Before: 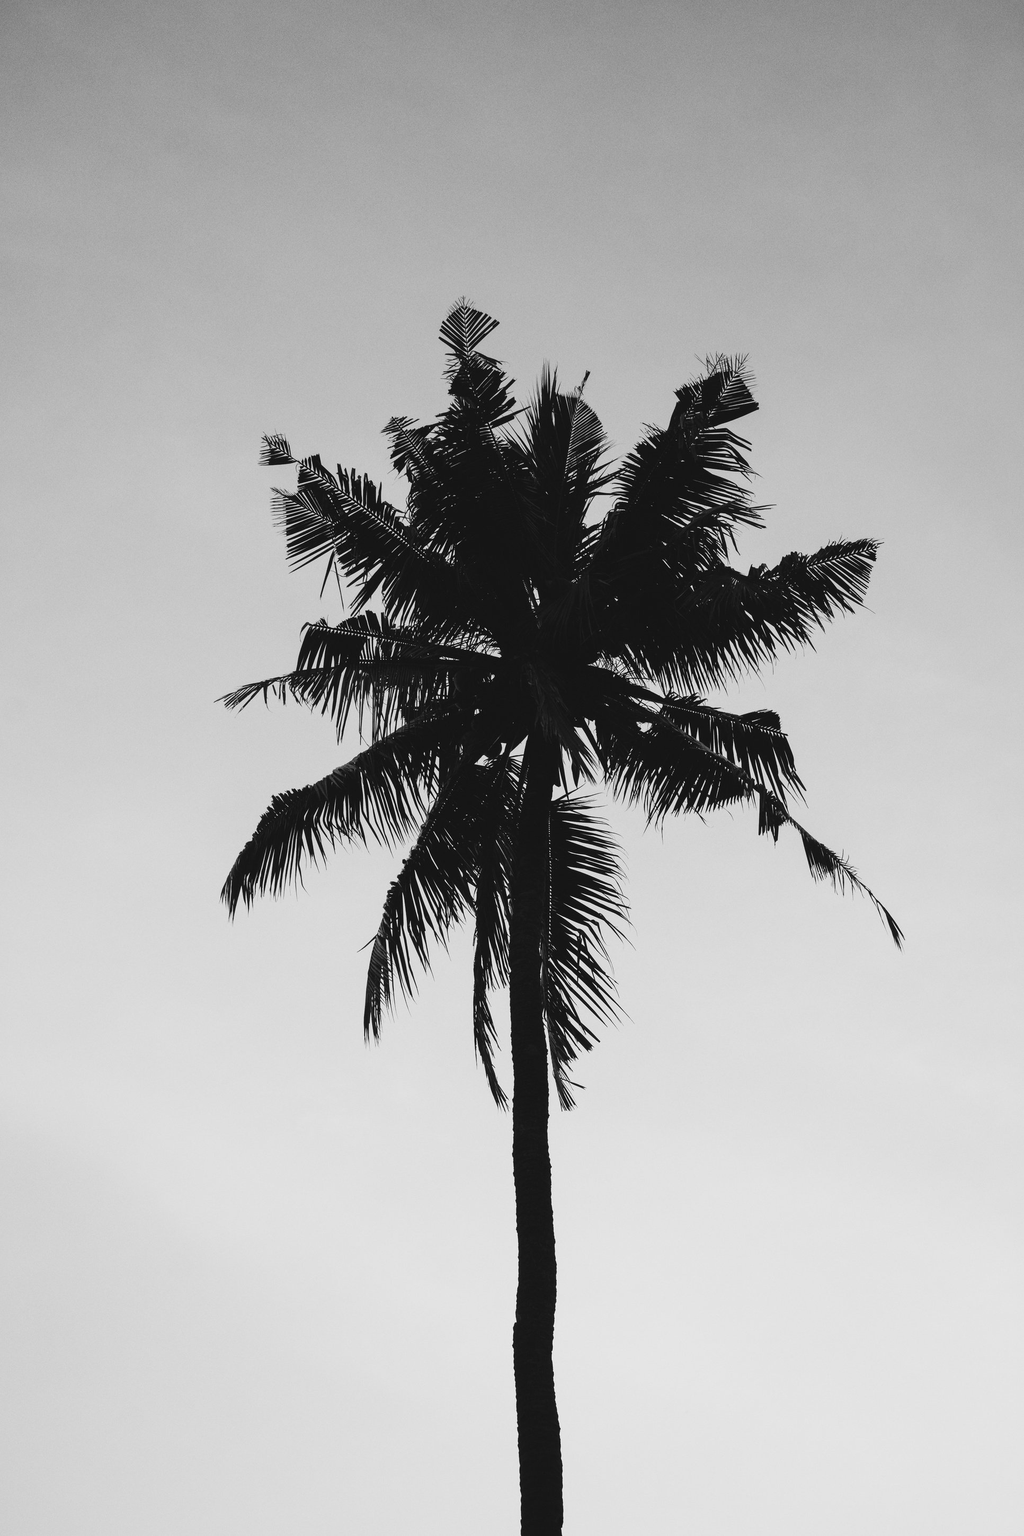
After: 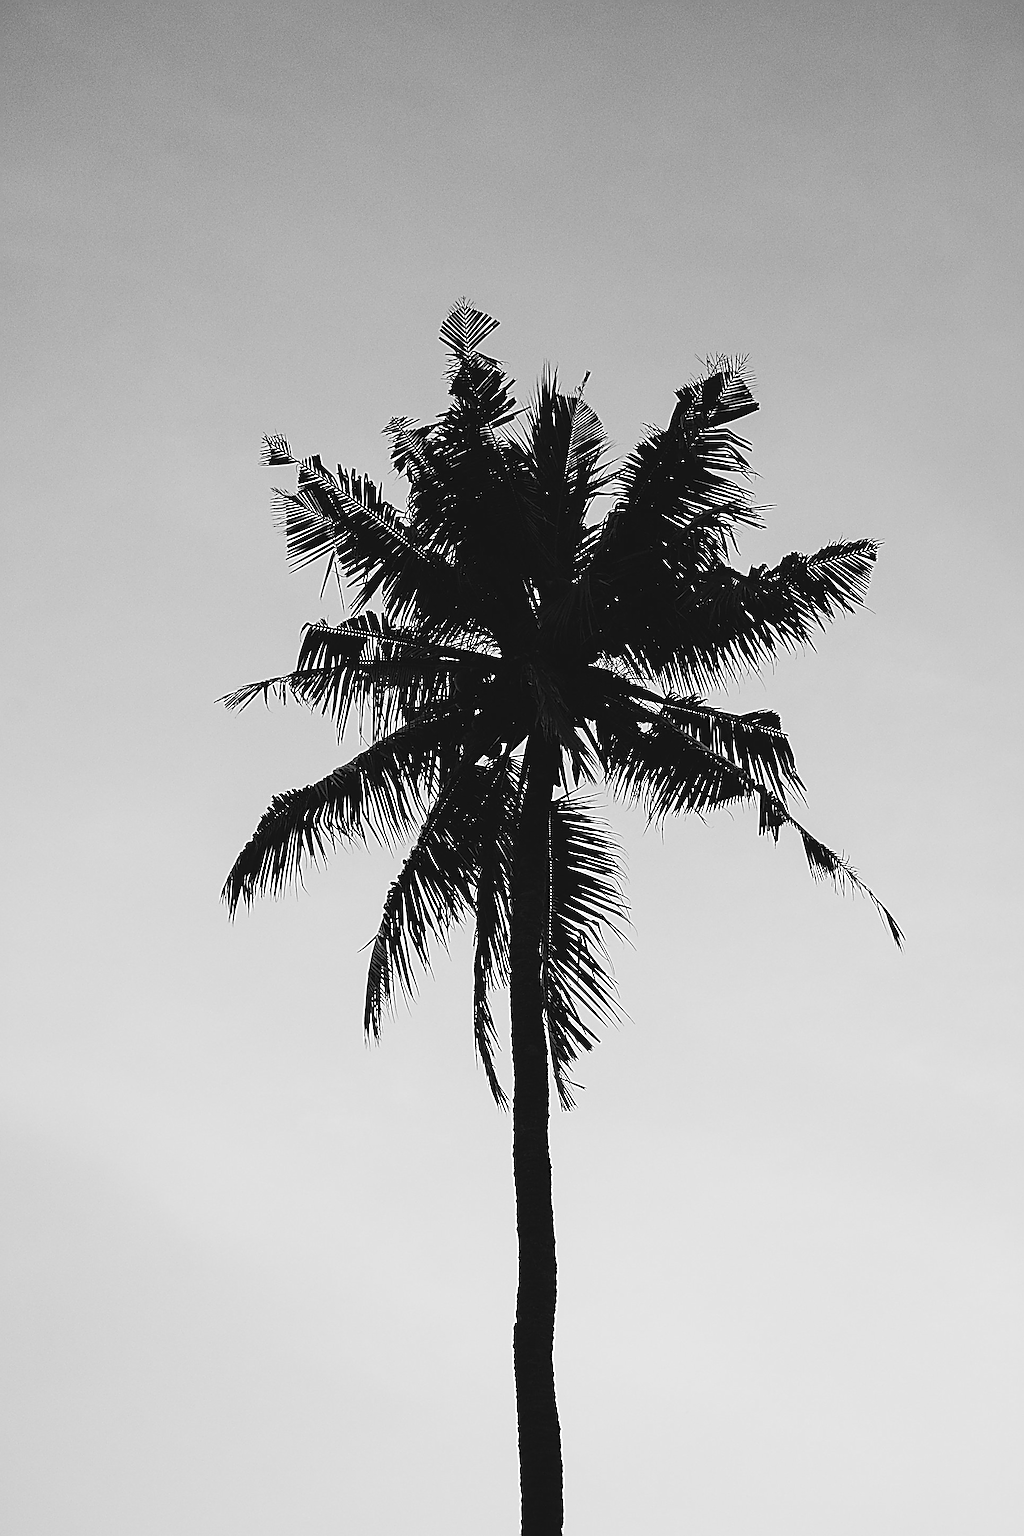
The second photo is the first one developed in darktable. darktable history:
sharpen: amount 2
lowpass: radius 0.5, unbound 0
levels: levels [0, 0.498, 1]
